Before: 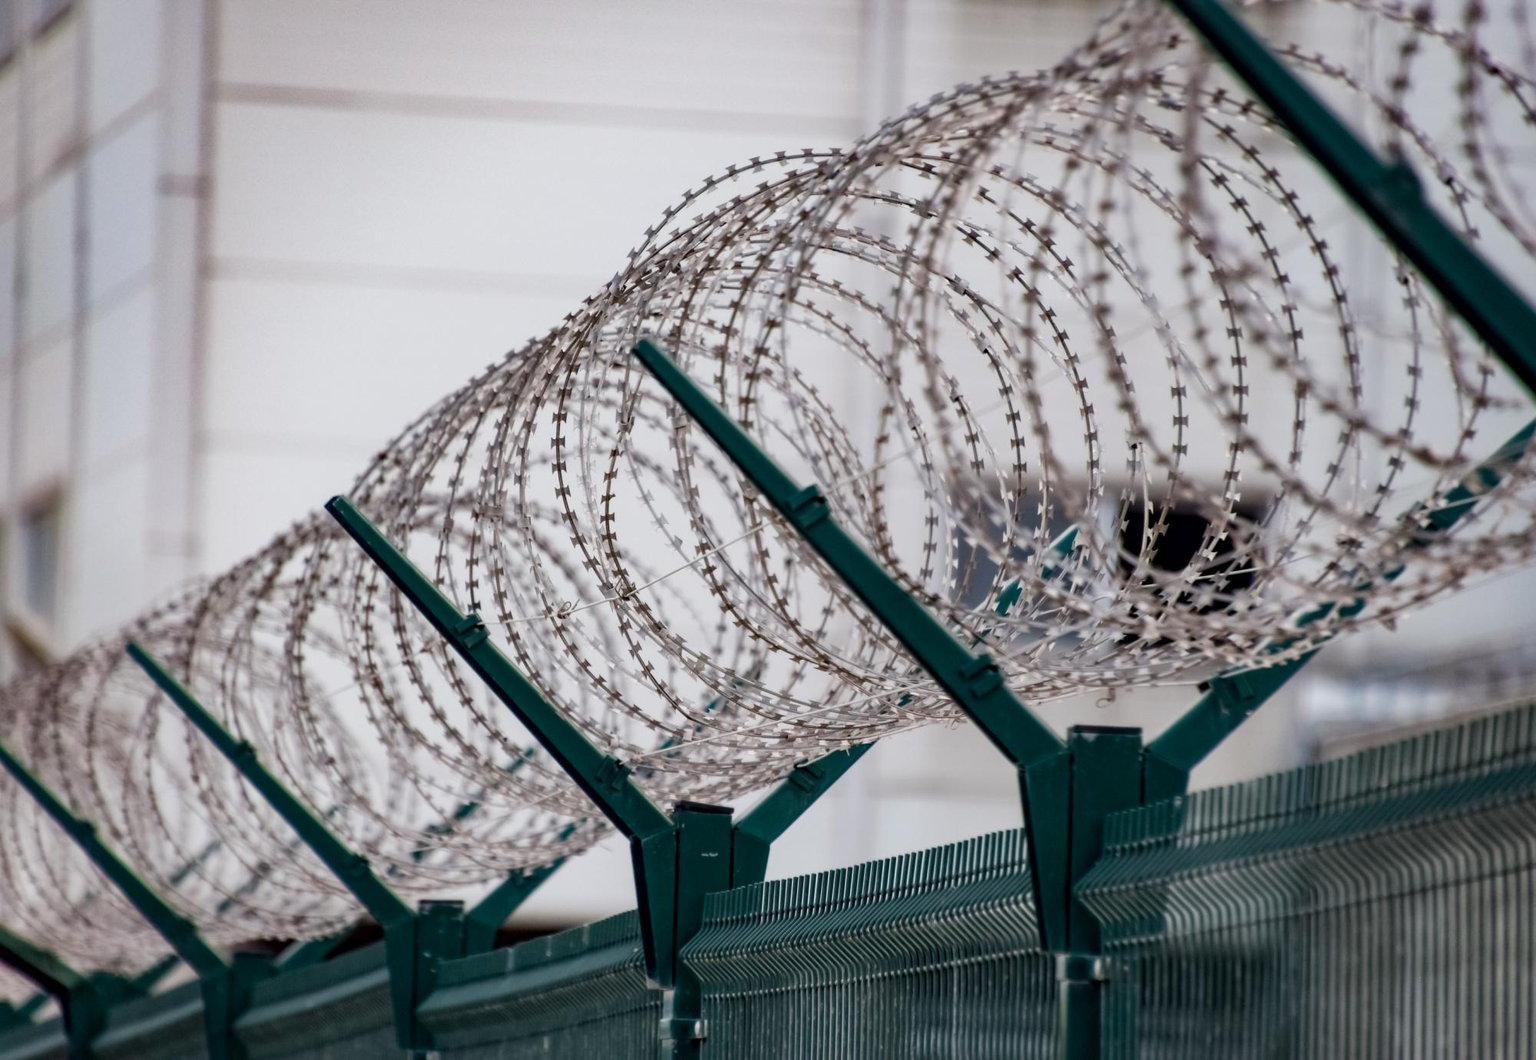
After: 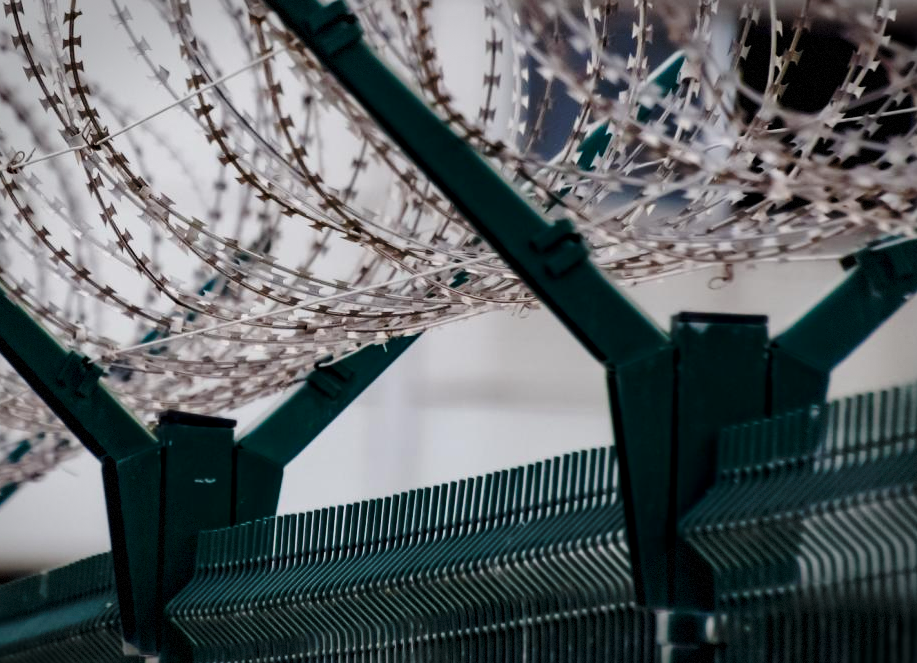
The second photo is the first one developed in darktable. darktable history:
vignetting: brightness -0.382, saturation 0.015, automatic ratio true, dithering 8-bit output
base curve: curves: ch0 [(0, 0) (0.073, 0.04) (0.157, 0.139) (0.492, 0.492) (0.758, 0.758) (1, 1)], preserve colors none
crop: left 35.956%, top 45.809%, right 18.144%, bottom 6.085%
exposure: black level correction 0.005, exposure 0.015 EV, compensate highlight preservation false
